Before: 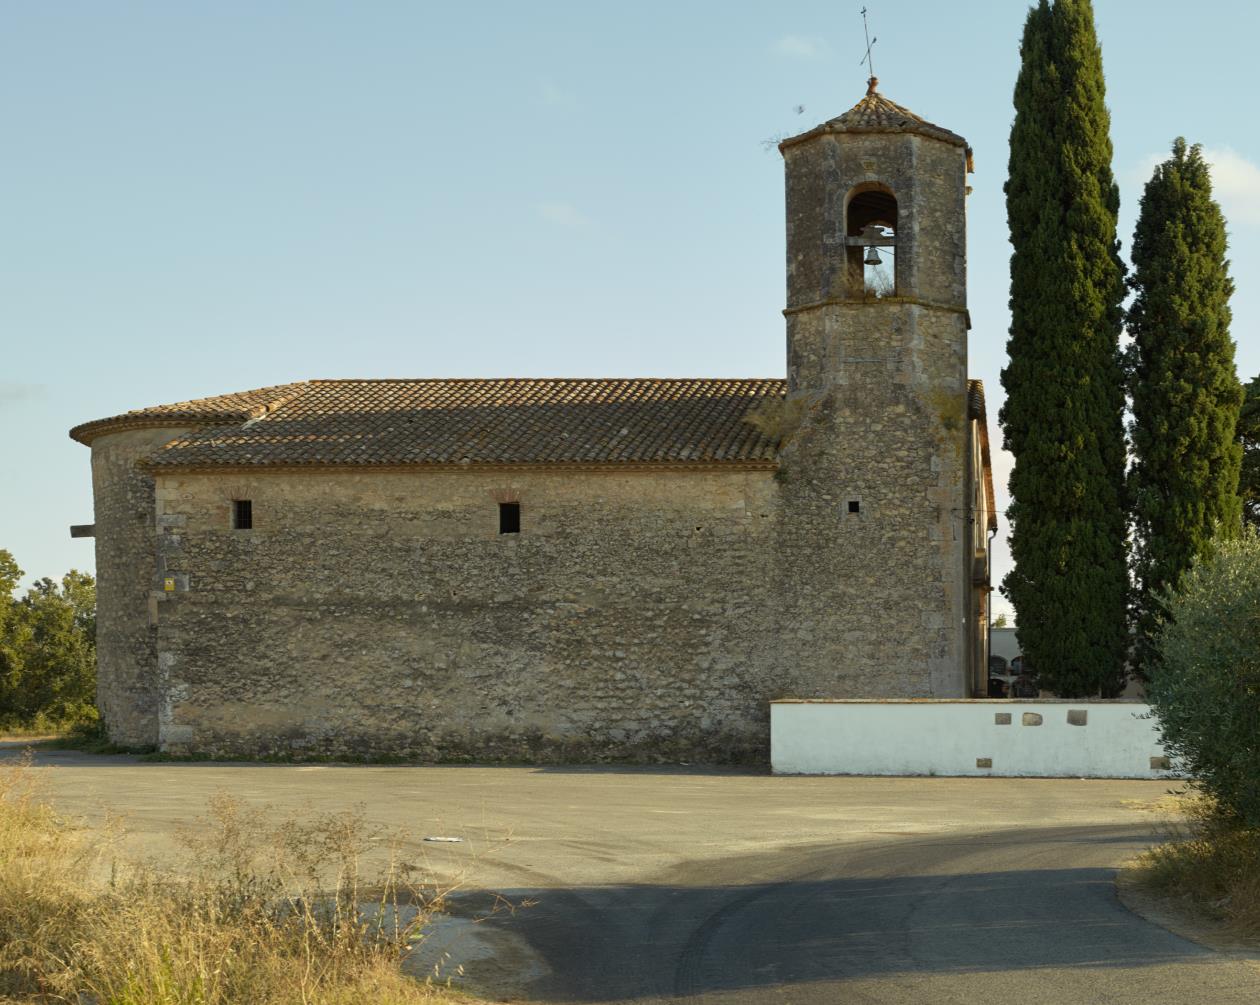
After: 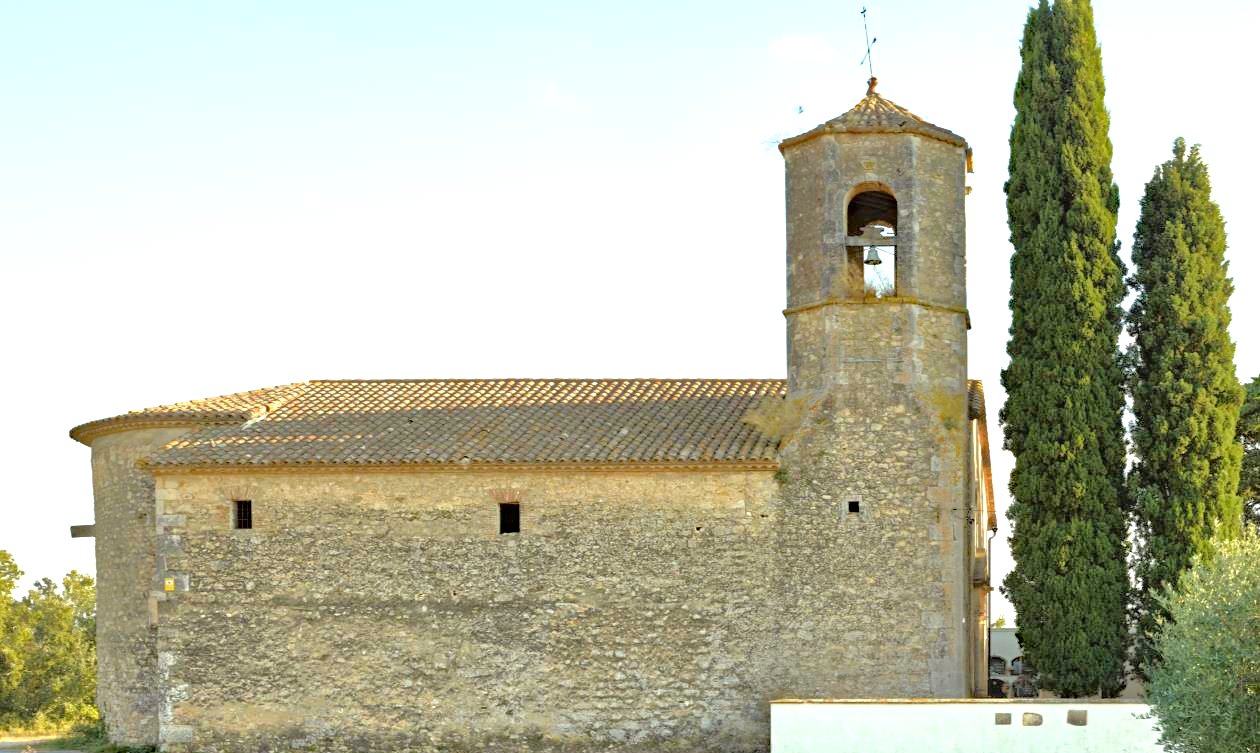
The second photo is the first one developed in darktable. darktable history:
crop: bottom 24.967%
tone equalizer: -7 EV 0.15 EV, -6 EV 0.6 EV, -5 EV 1.15 EV, -4 EV 1.33 EV, -3 EV 1.15 EV, -2 EV 0.6 EV, -1 EV 0.15 EV, mask exposure compensation -0.5 EV
haze removal: strength 0.29, distance 0.25, compatibility mode true, adaptive false
exposure: black level correction 0, exposure 1.3 EV, compensate highlight preservation false
